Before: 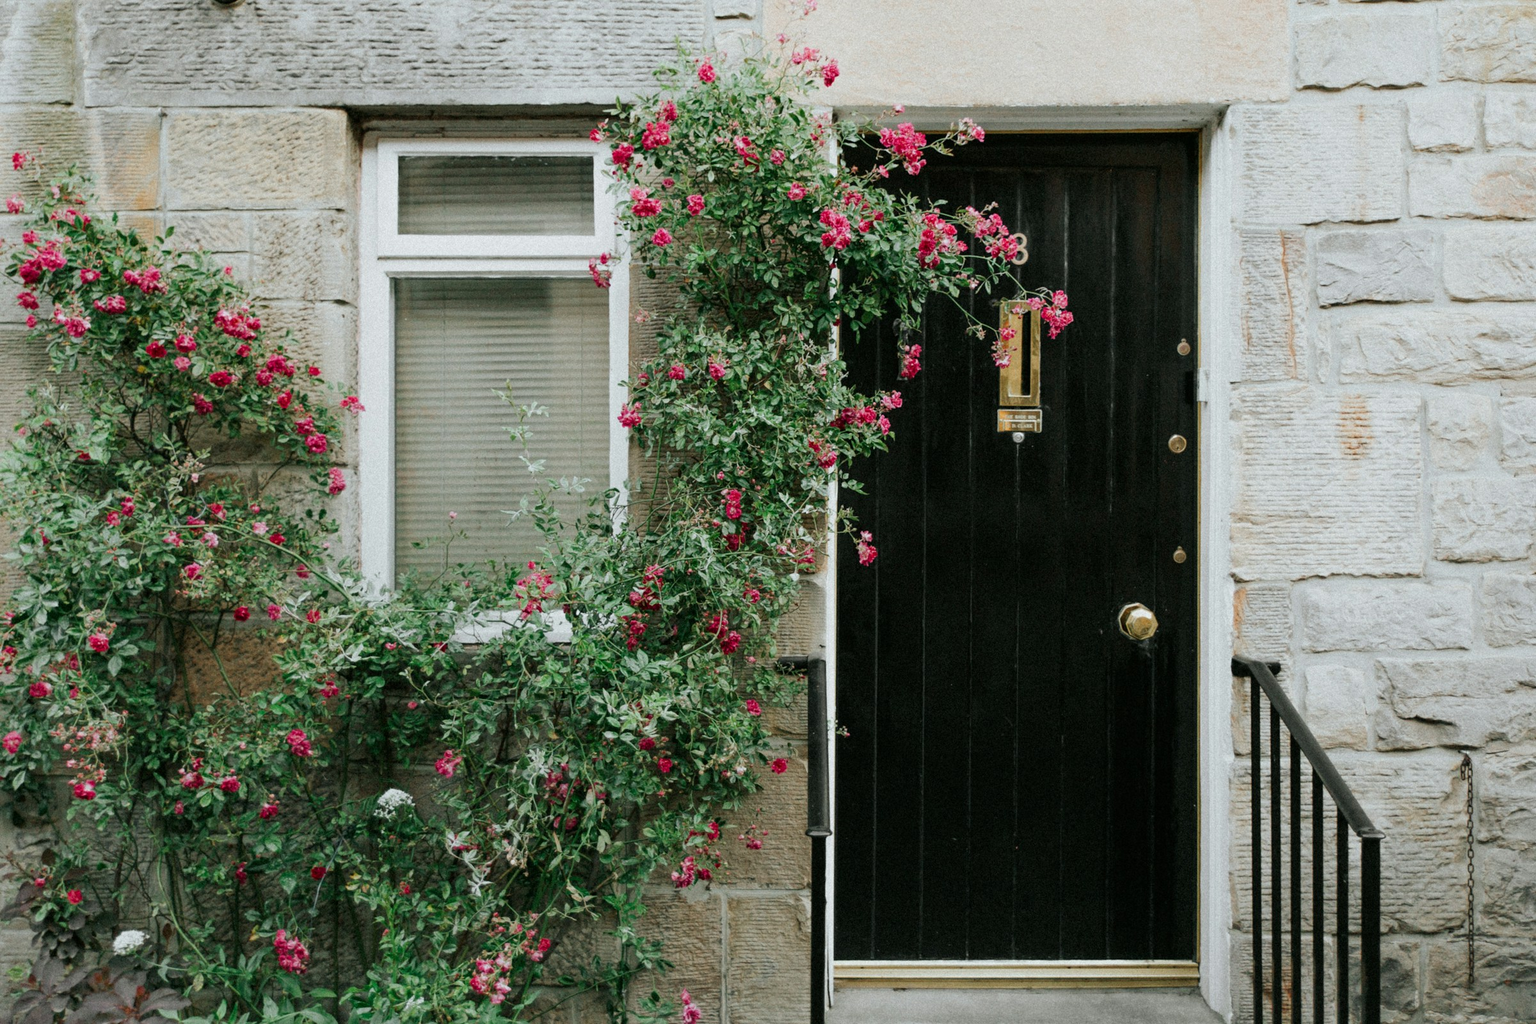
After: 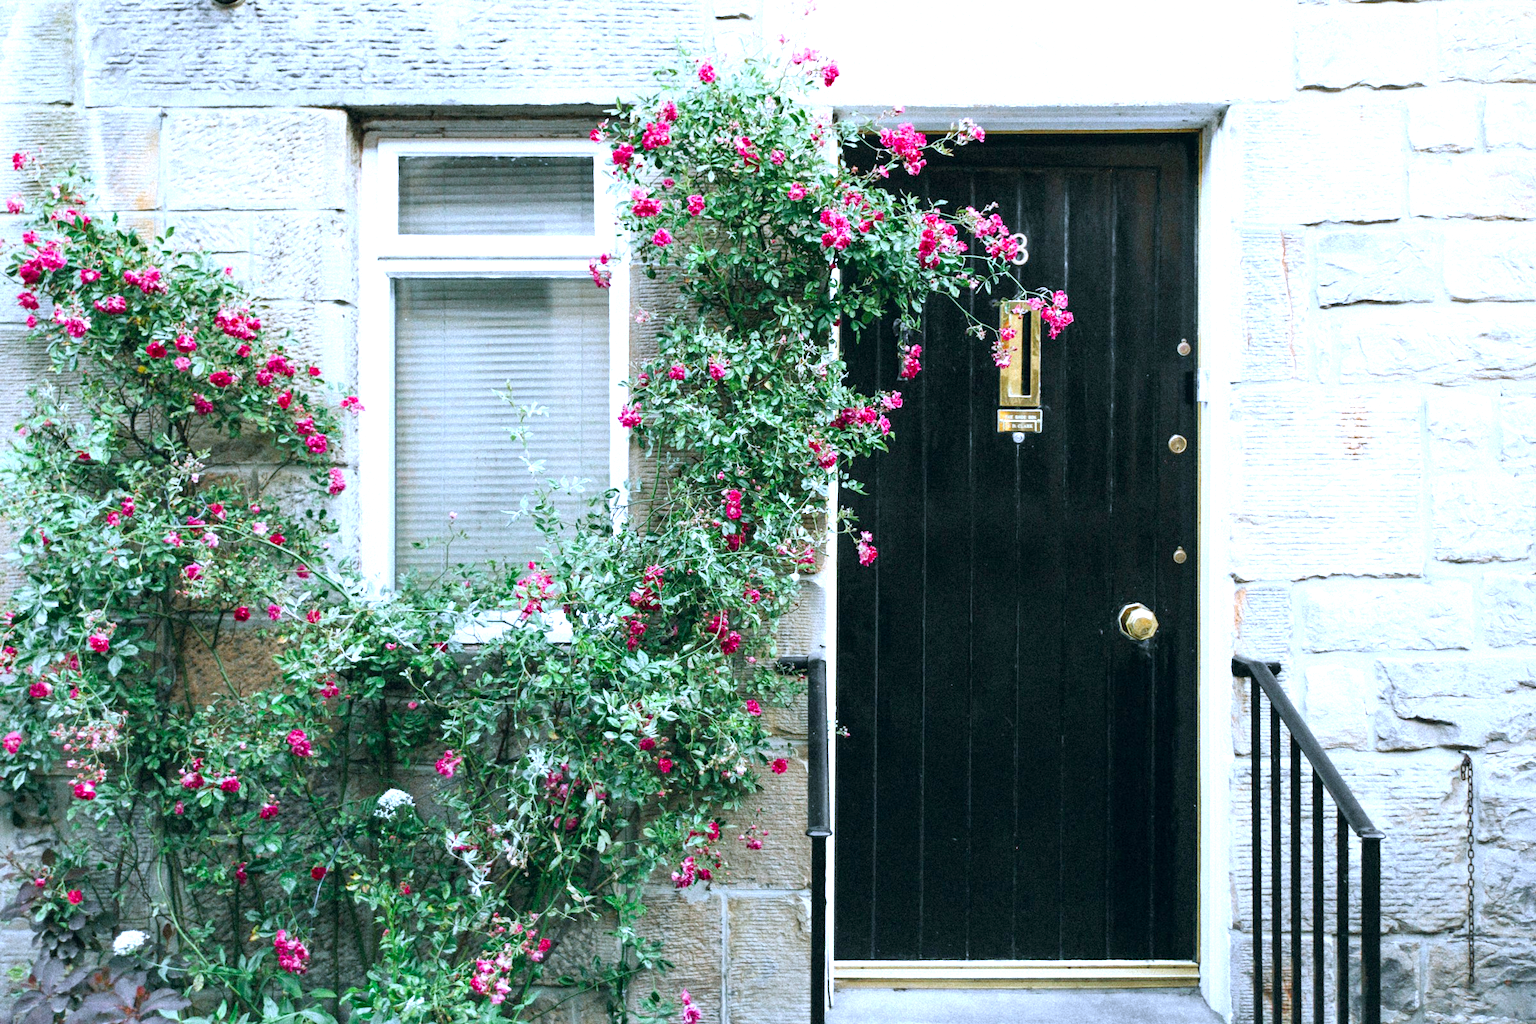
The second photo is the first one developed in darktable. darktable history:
exposure: black level correction 0, exposure 1.2 EV, compensate highlight preservation false
color balance rgb: shadows lift › hue 87.51°, highlights gain › chroma 1.62%, highlights gain › hue 55.1°, global offset › chroma 0.06%, global offset › hue 253.66°, linear chroma grading › global chroma 0.5%, perceptual saturation grading › global saturation 16.38%
white balance: red 0.871, blue 1.249
